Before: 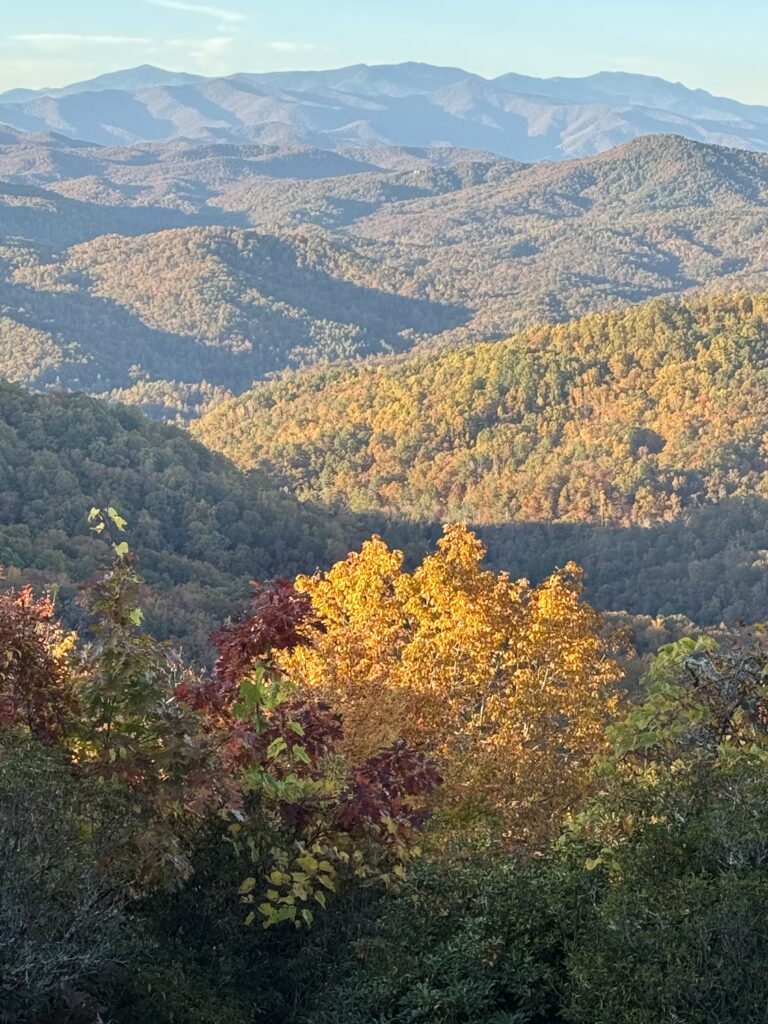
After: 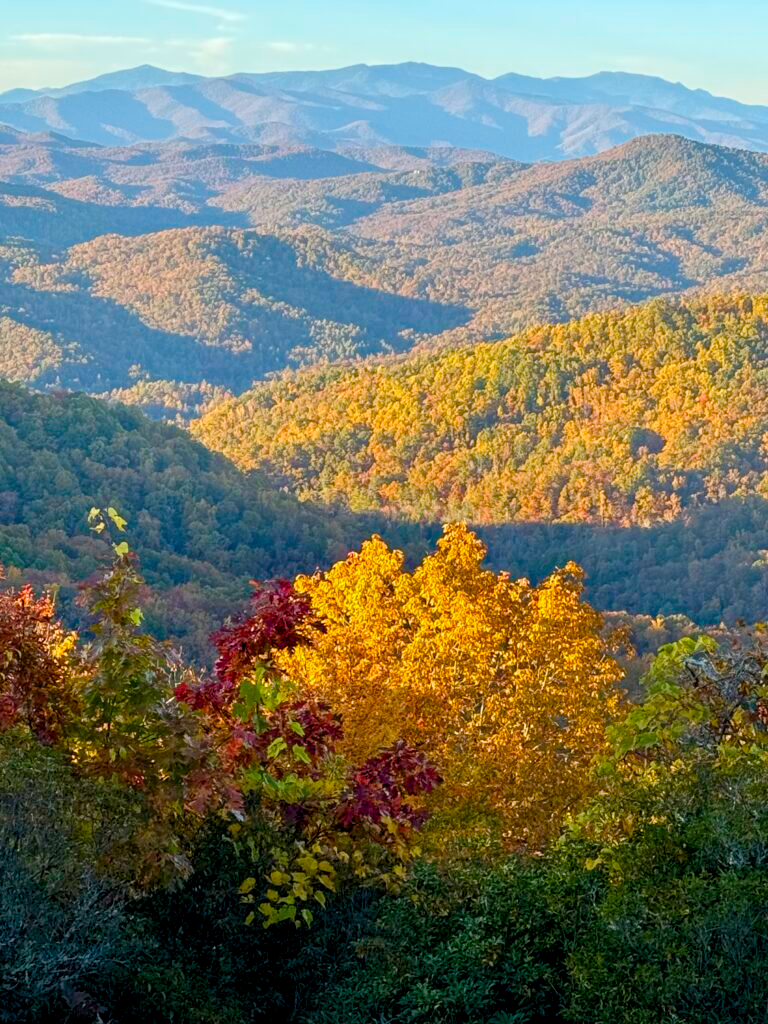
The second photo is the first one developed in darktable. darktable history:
color balance rgb: highlights gain › chroma 0.267%, highlights gain › hue 331.18°, global offset › luminance -0.836%, linear chroma grading › global chroma 8.983%, perceptual saturation grading › global saturation 34.867%, perceptual saturation grading › highlights -25.3%, perceptual saturation grading › shadows 50.002%, global vibrance 20%
exposure: black level correction 0, compensate highlight preservation false
